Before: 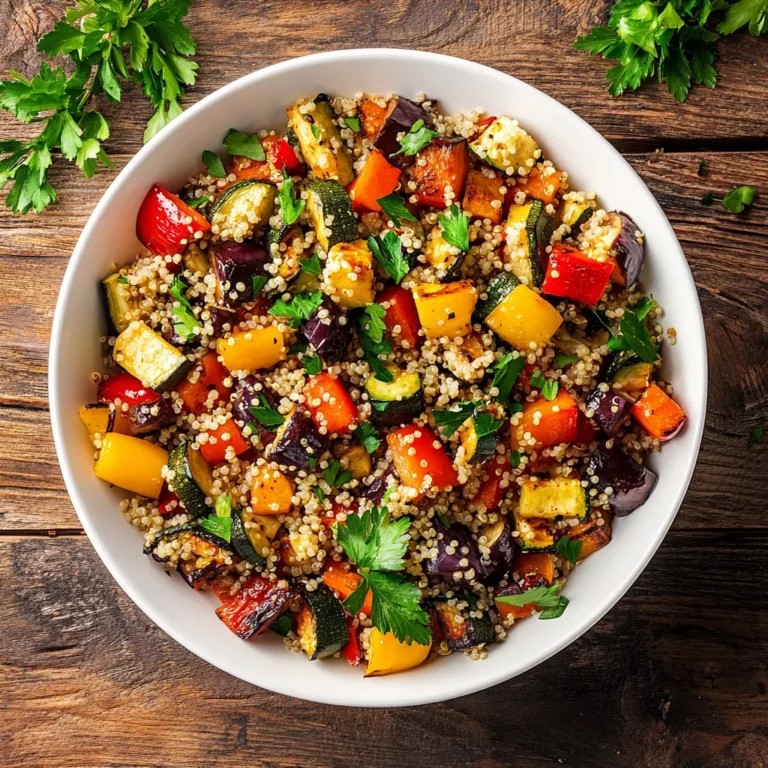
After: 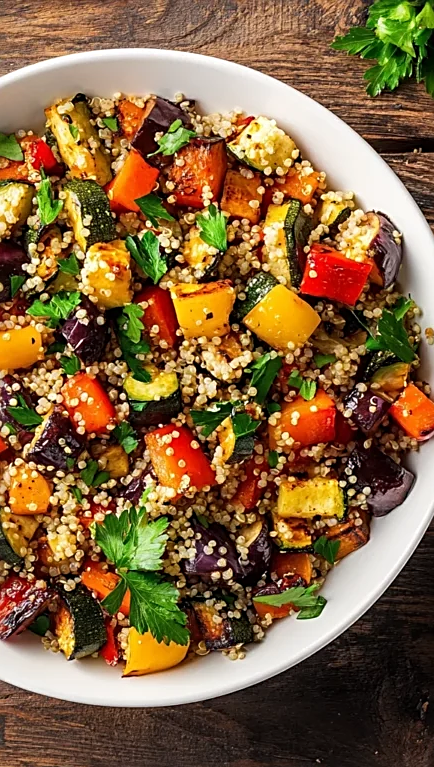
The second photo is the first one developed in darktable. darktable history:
sharpen: amount 0.495
crop: left 31.516%, top 0.022%, right 11.954%
